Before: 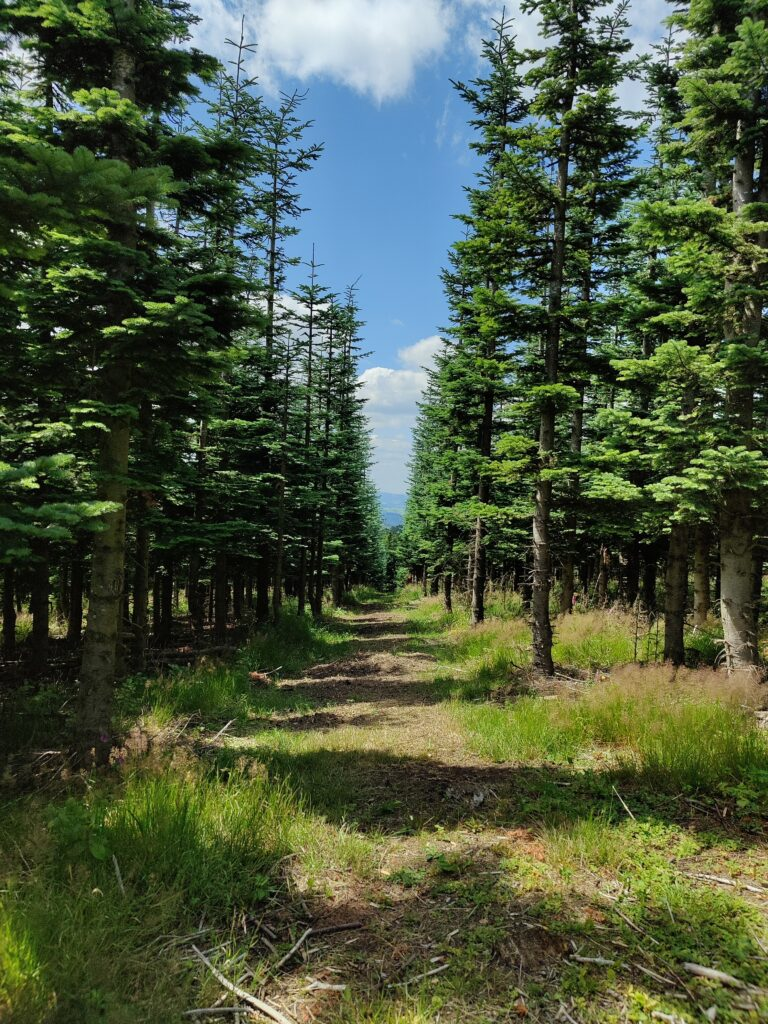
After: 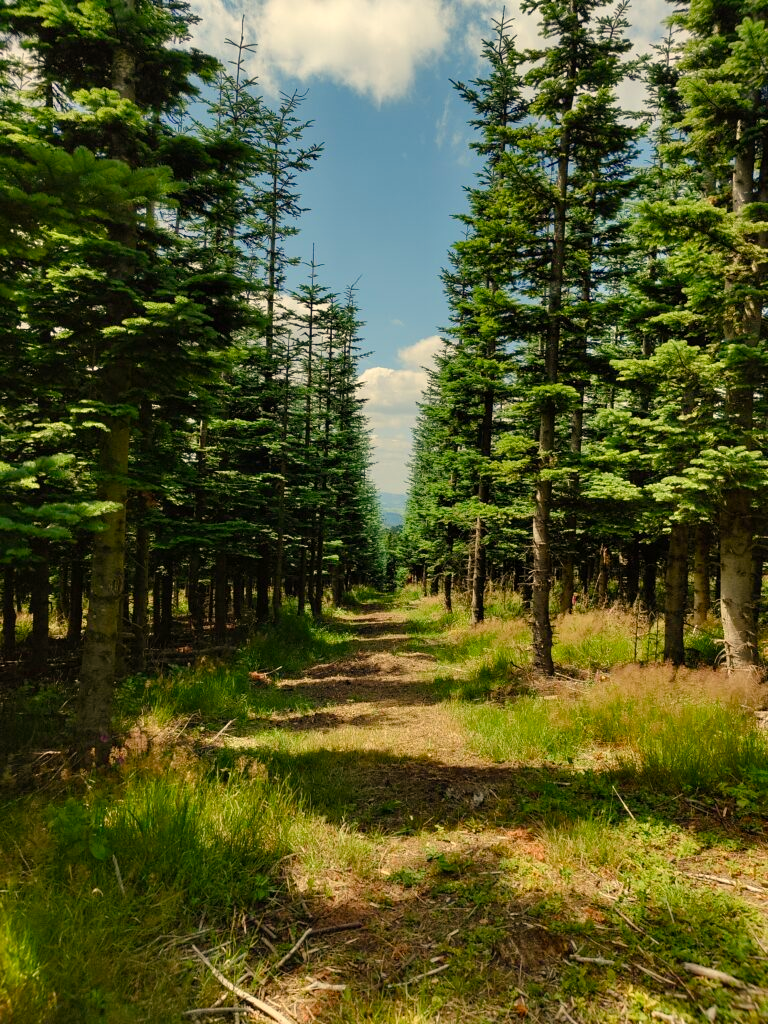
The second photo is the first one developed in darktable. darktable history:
white balance: red 1.123, blue 0.83
color balance rgb: perceptual saturation grading › global saturation 20%, perceptual saturation grading › highlights -25%, perceptual saturation grading › shadows 25%
